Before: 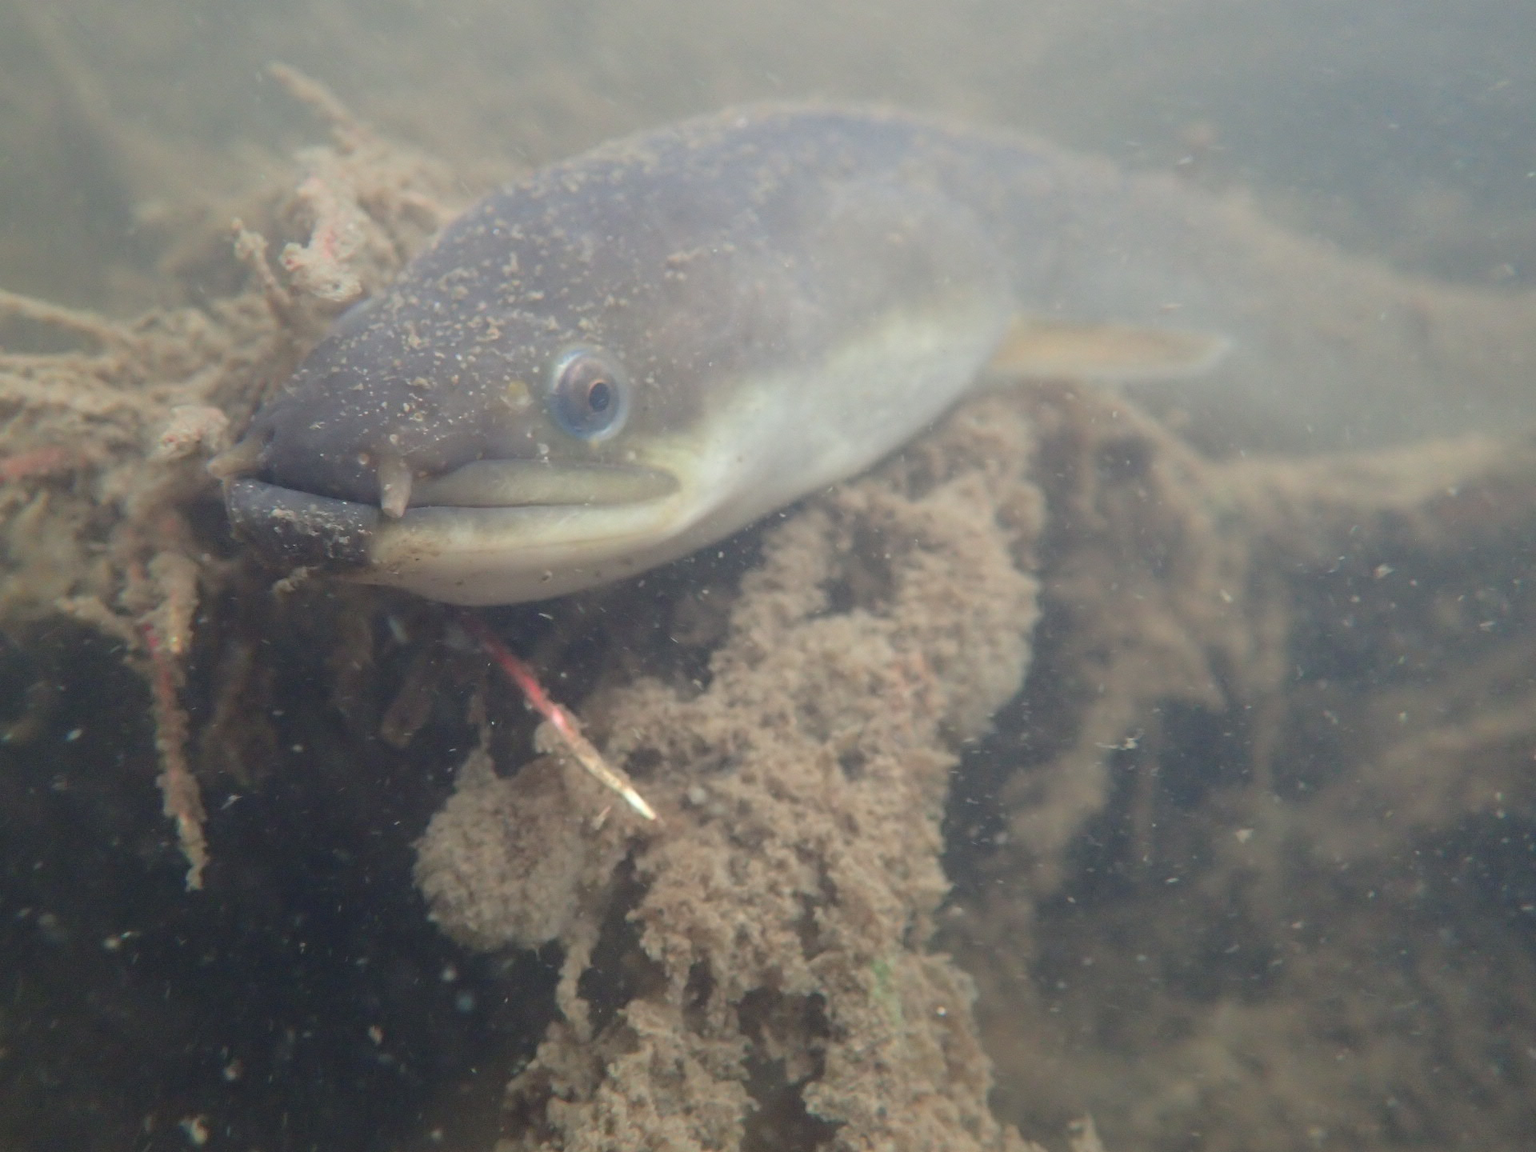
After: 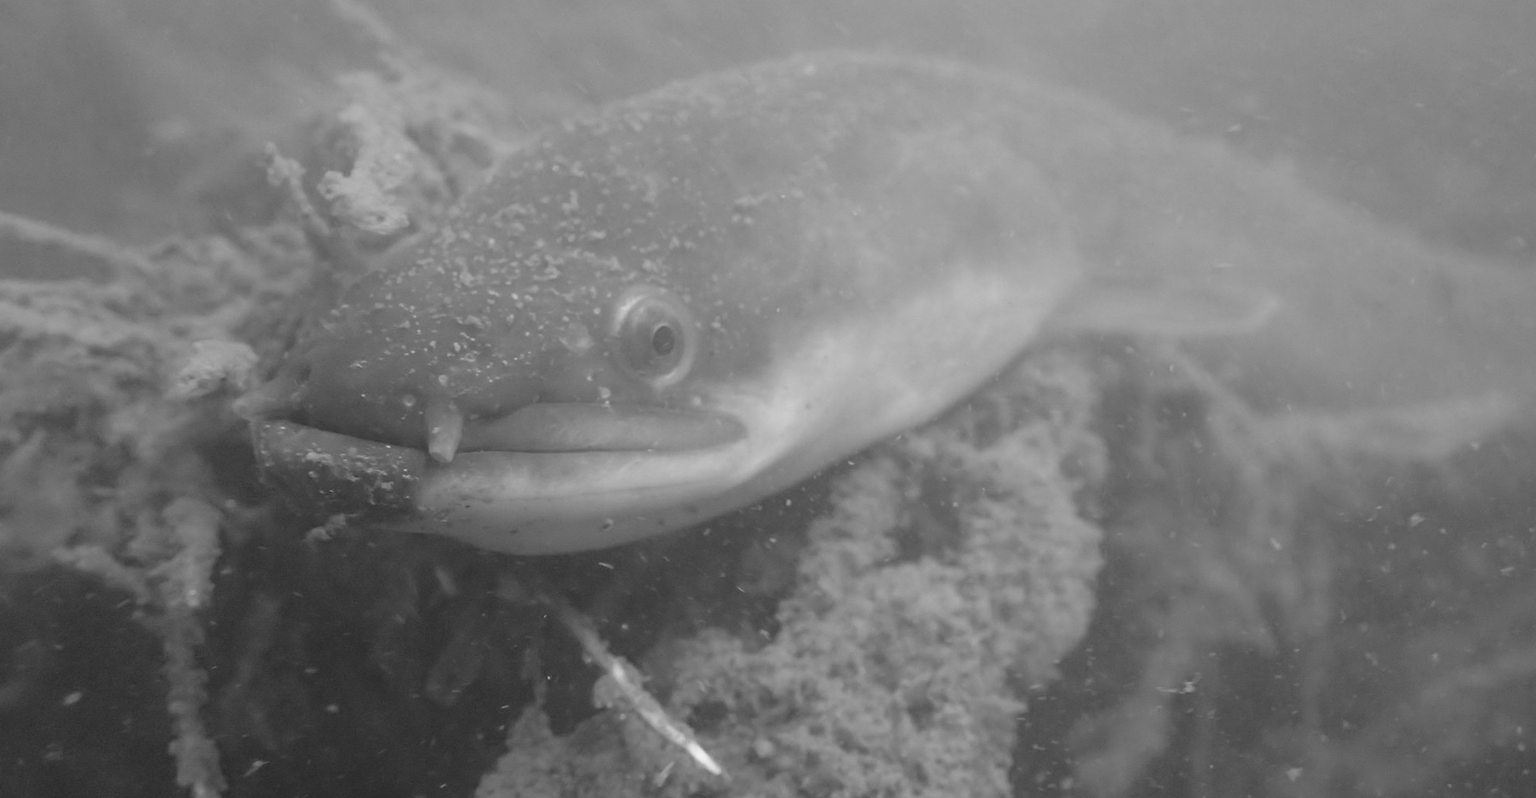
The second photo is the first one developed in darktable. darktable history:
rotate and perspective: rotation -0.013°, lens shift (vertical) -0.027, lens shift (horizontal) 0.178, crop left 0.016, crop right 0.989, crop top 0.082, crop bottom 0.918
crop: bottom 24.967%
color calibration: output gray [0.246, 0.254, 0.501, 0], gray › normalize channels true, illuminant same as pipeline (D50), adaptation XYZ, x 0.346, y 0.359, gamut compression 0
